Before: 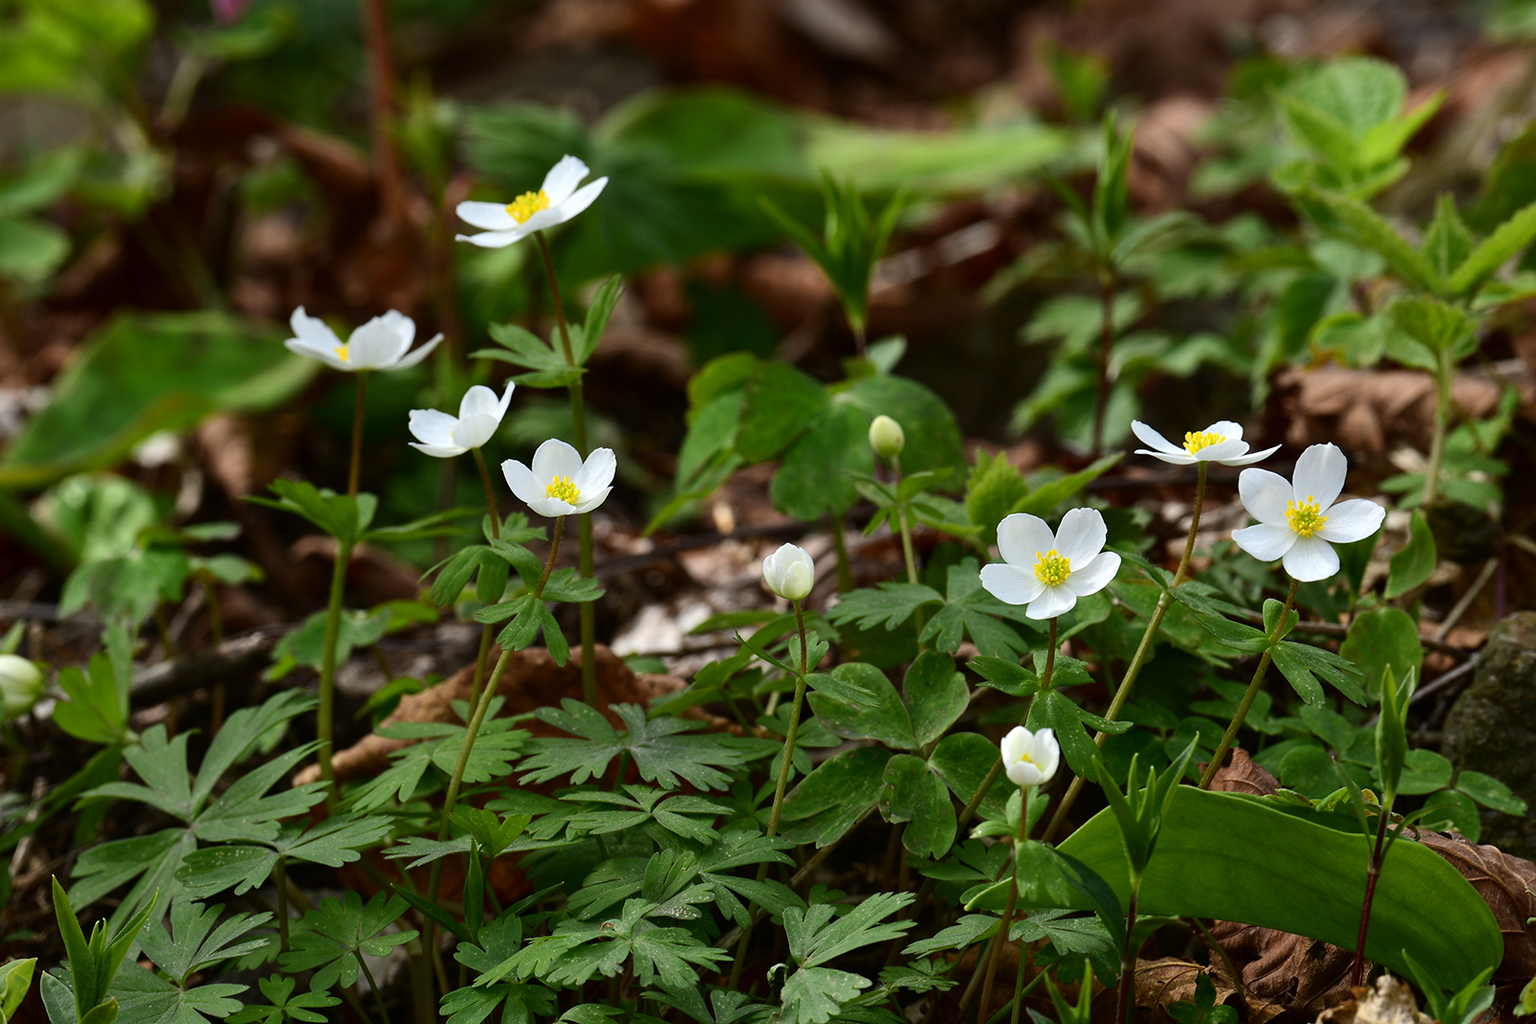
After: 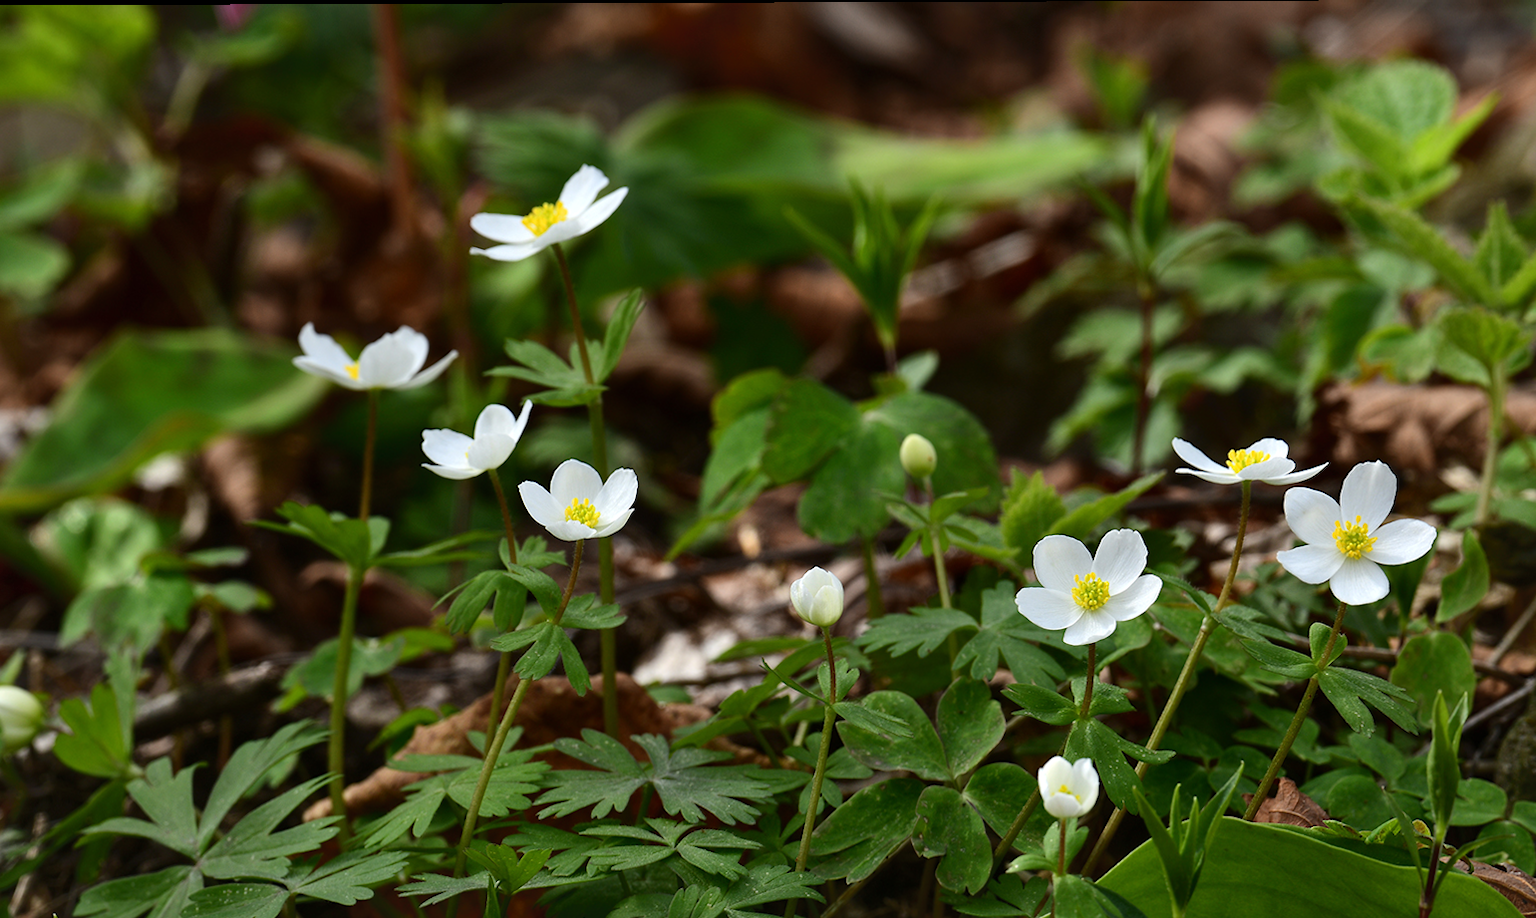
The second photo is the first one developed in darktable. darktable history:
crop and rotate: angle 0.21°, left 0.307%, right 3.568%, bottom 14.129%
shadows and highlights: shadows 61.67, white point adjustment 0.511, highlights -34.18, compress 84.19%
